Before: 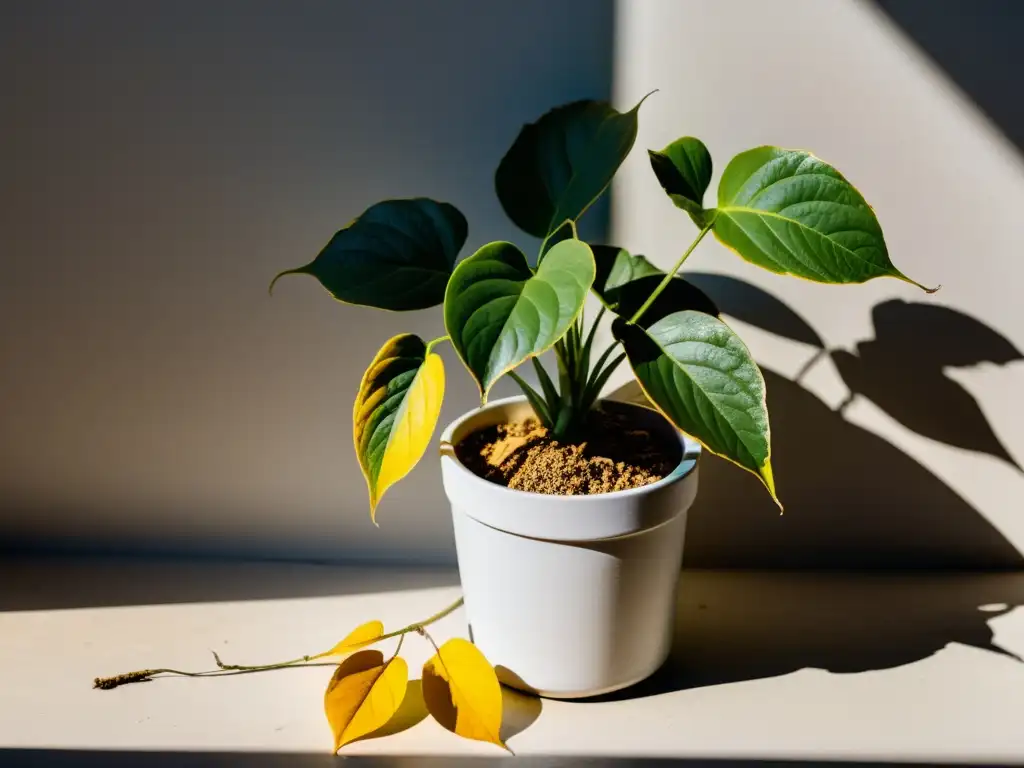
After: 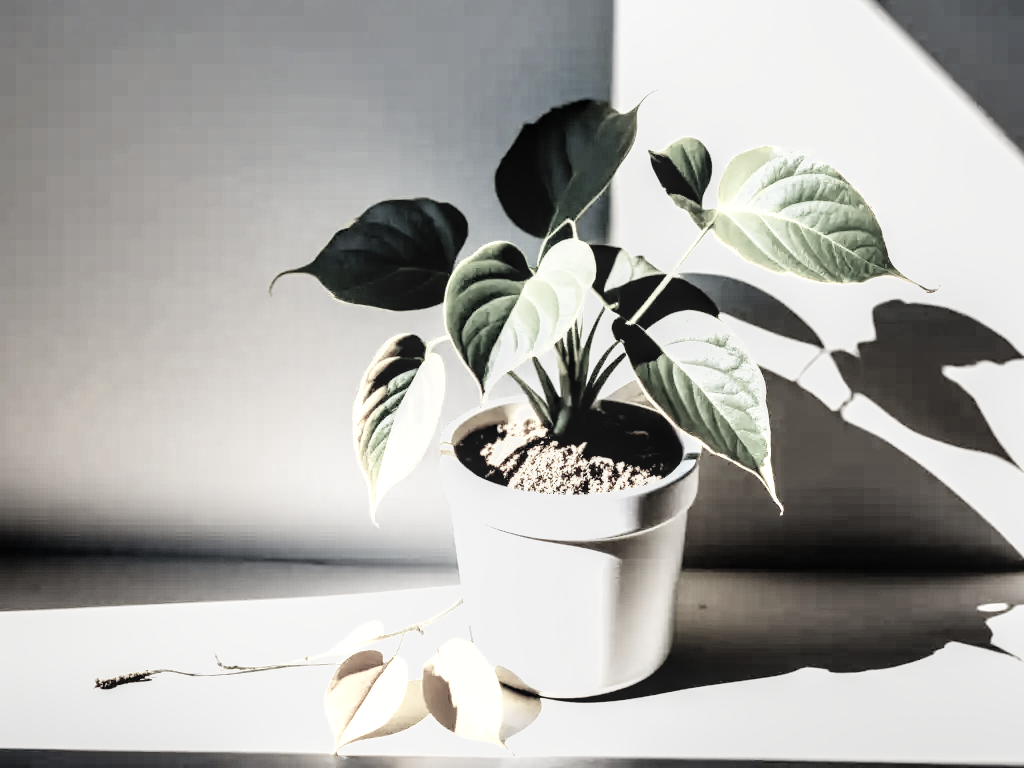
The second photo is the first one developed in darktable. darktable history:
tone curve: curves: ch0 [(0, 0) (0.55, 0.716) (0.841, 0.969)]
filmic rgb: middle gray luminance 29.26%, black relative exposure -10.27 EV, white relative exposure 5.47 EV, target black luminance 0%, hardness 3.94, latitude 2.58%, contrast 1.128, highlights saturation mix 4.31%, shadows ↔ highlights balance 15.04%, preserve chrominance no, color science v5 (2021)
local contrast: on, module defaults
color correction: highlights b* -0.009, saturation 0.16
exposure: black level correction 0, exposure 1.495 EV, compensate highlight preservation false
